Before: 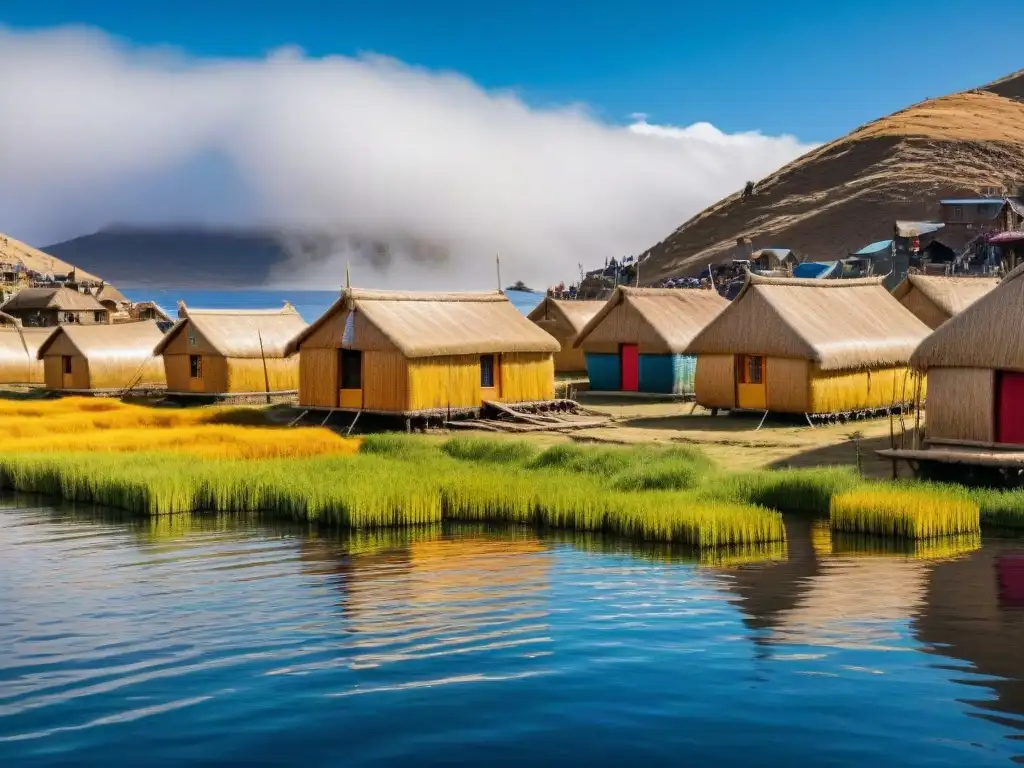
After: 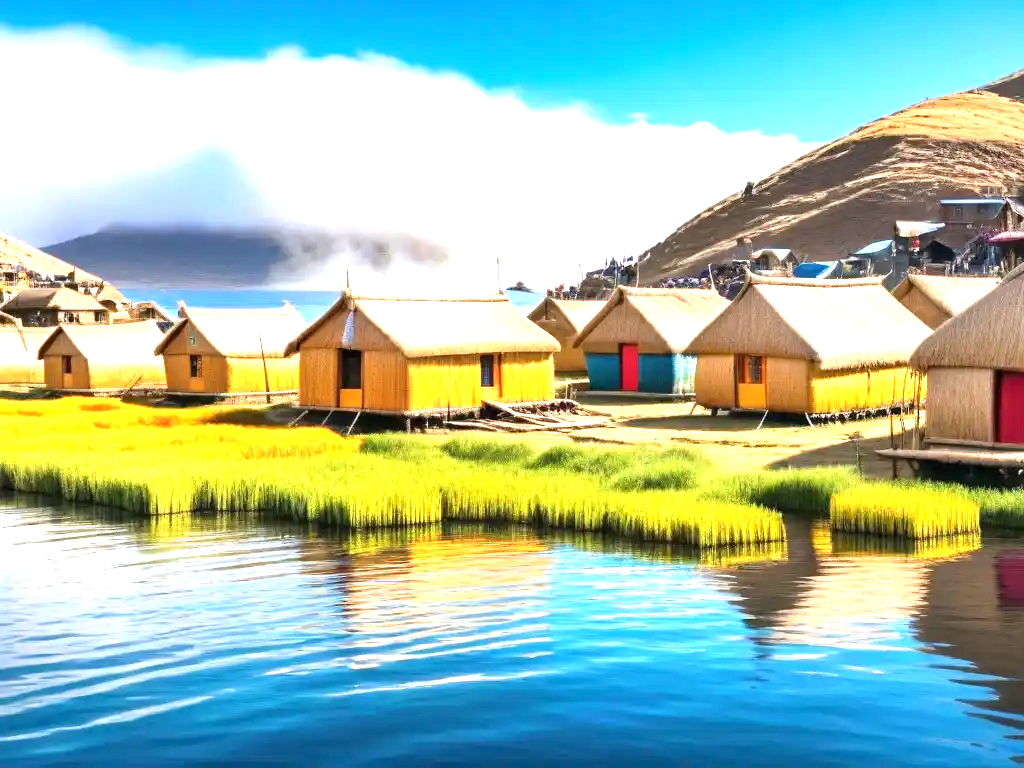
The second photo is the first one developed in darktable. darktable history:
exposure: black level correction 0, exposure 1.567 EV, compensate highlight preservation false
